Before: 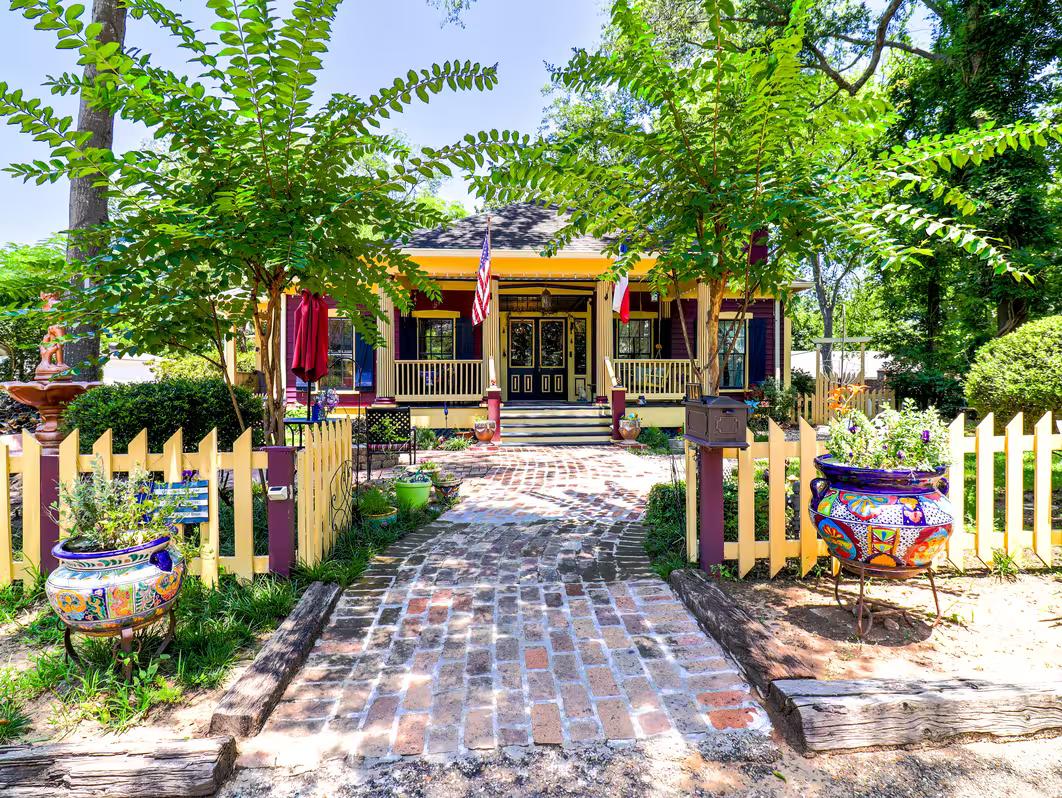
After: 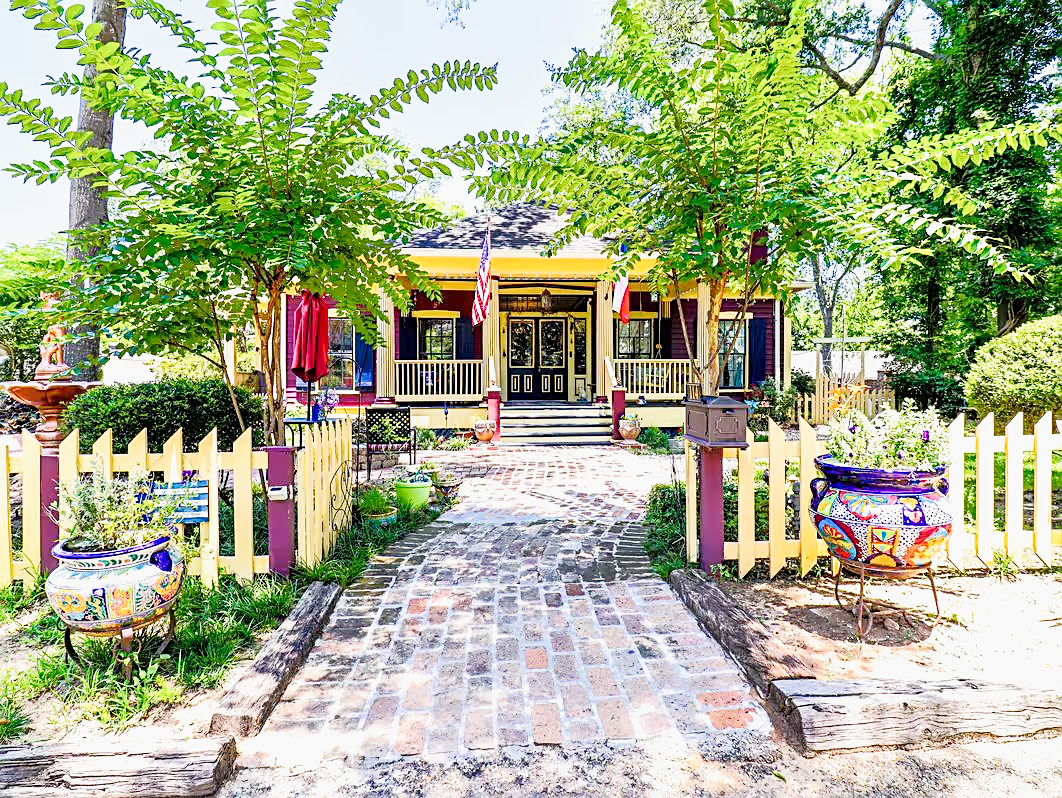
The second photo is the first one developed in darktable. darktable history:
contrast equalizer: octaves 7, y [[0.5 ×6], [0.5 ×6], [0.5, 0.5, 0.501, 0.545, 0.707, 0.863], [0 ×6], [0 ×6]]
sharpen: on, module defaults
base curve: curves: ch0 [(0, 0) (0.025, 0.046) (0.112, 0.277) (0.467, 0.74) (0.814, 0.929) (1, 0.942)], preserve colors none
